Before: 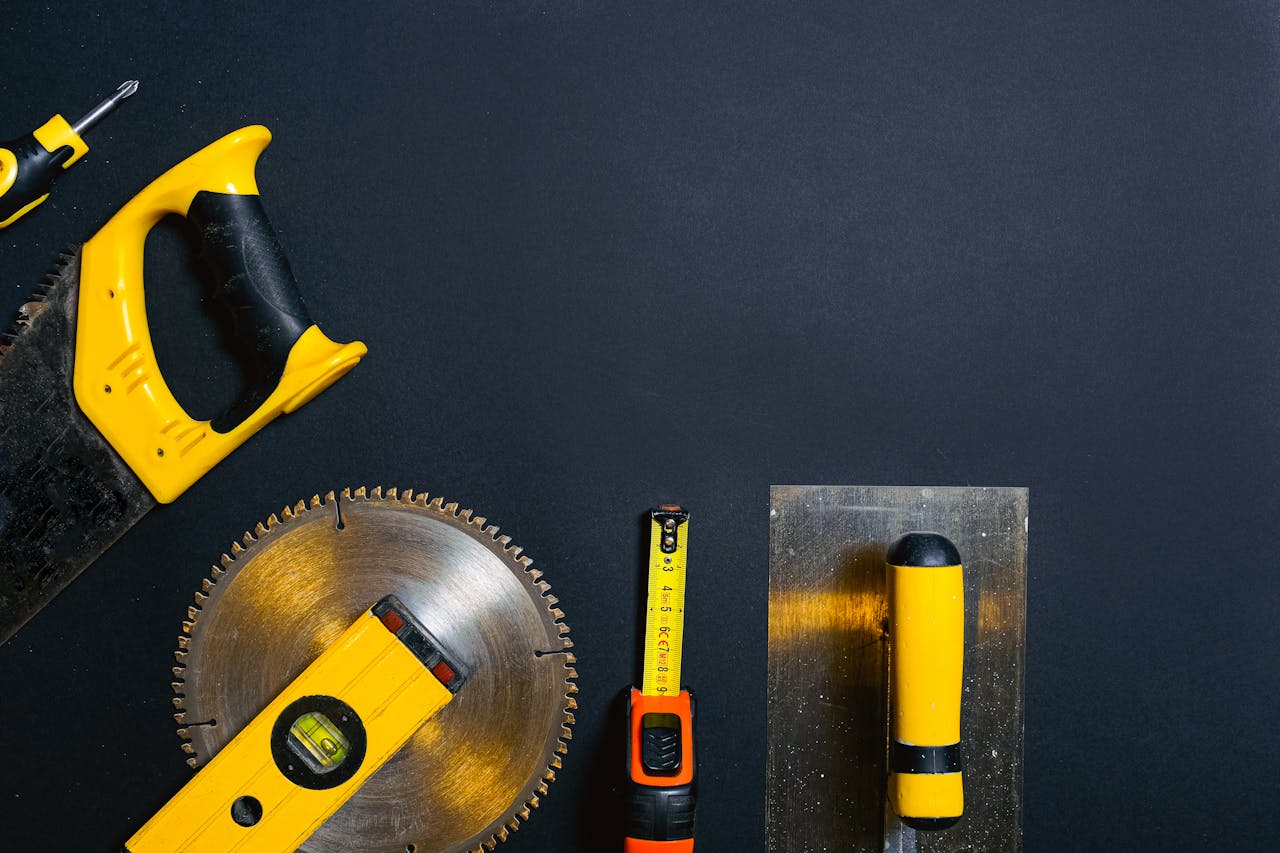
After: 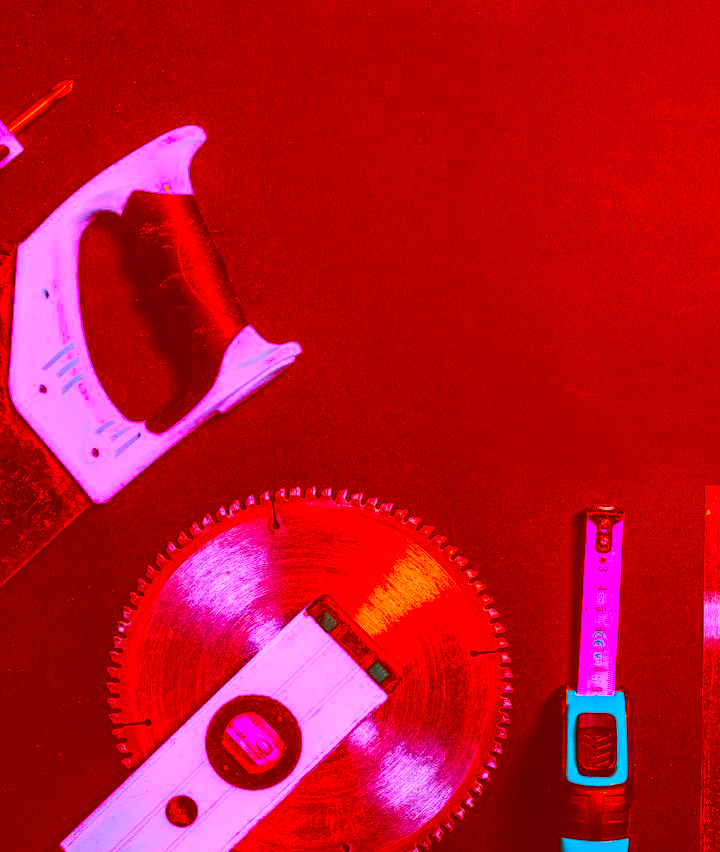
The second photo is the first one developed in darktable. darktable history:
local contrast: highlights 19%, detail 186%
crop: left 5.114%, right 38.589%
exposure: exposure -0.04 EV, compensate highlight preservation false
color correction: highlights a* -39.68, highlights b* -40, shadows a* -40, shadows b* -40, saturation -3
white balance: red 0.986, blue 1.01
